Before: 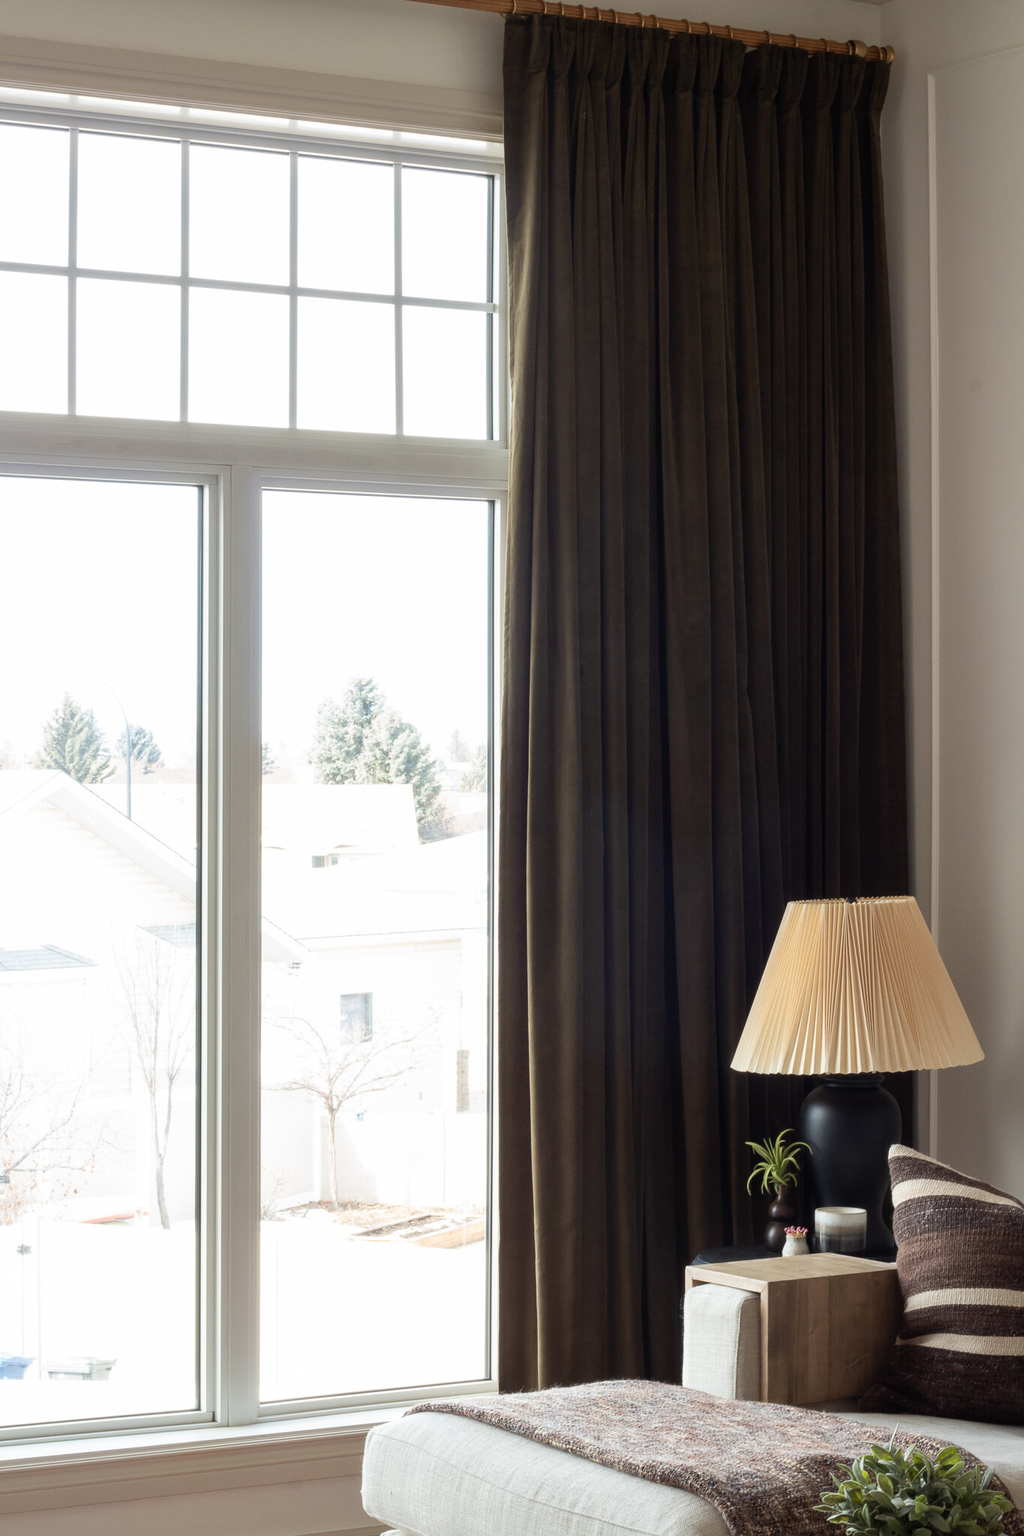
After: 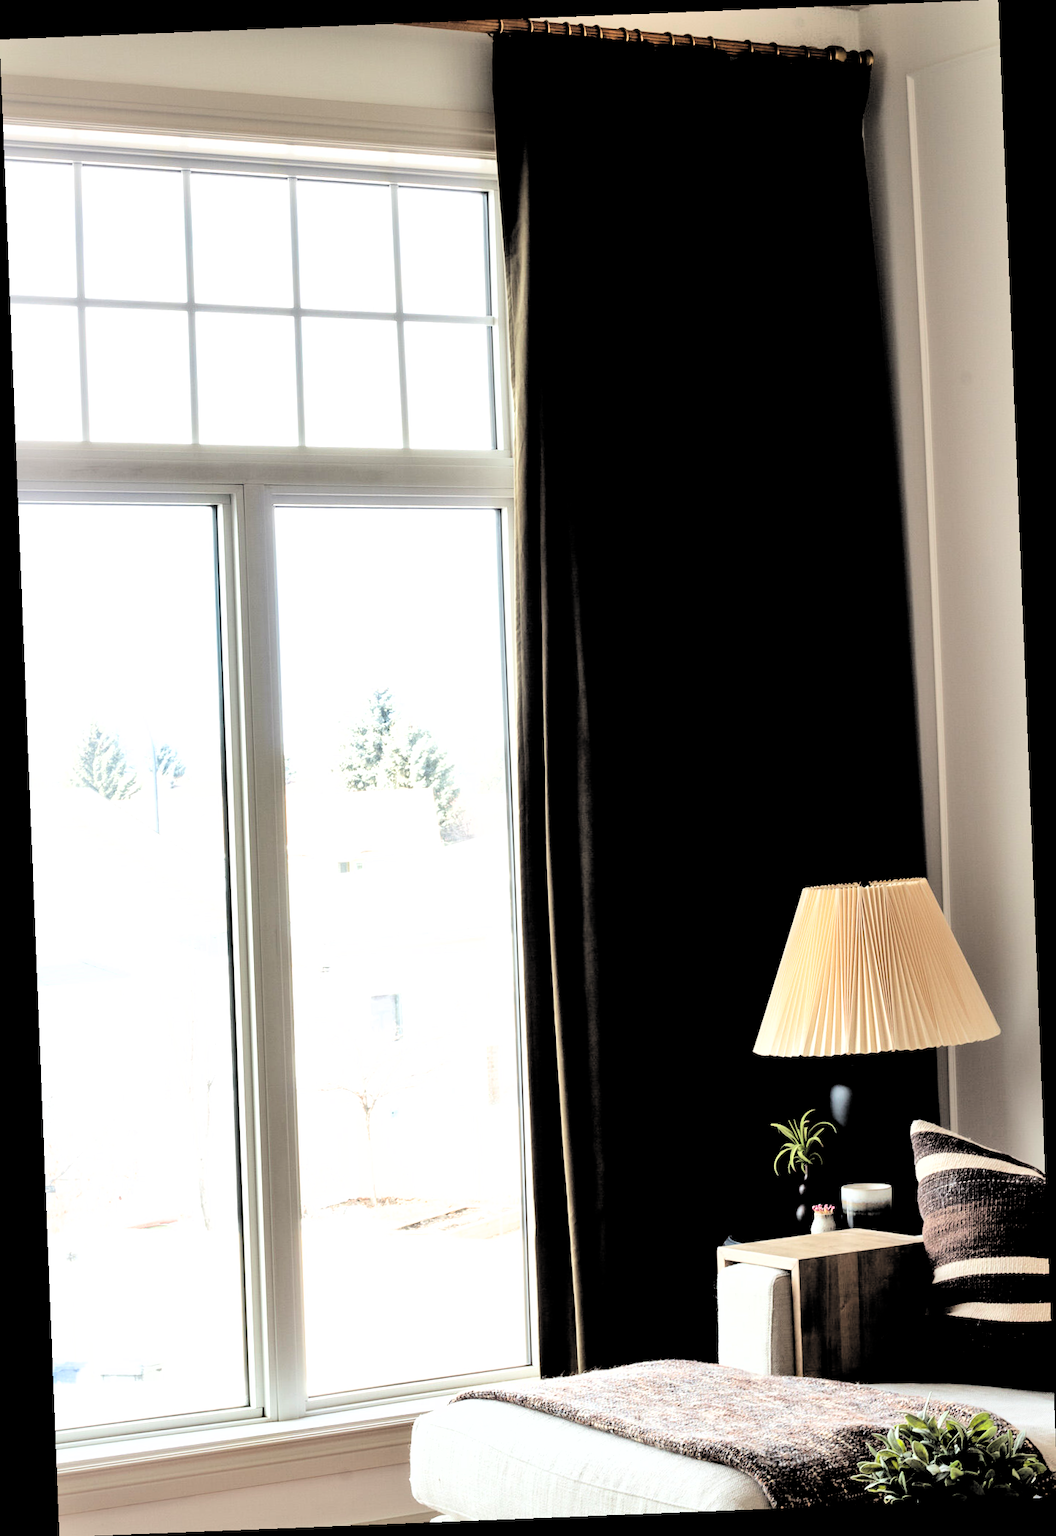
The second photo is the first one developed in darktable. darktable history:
filmic rgb: middle gray luminance 13.55%, black relative exposure -1.97 EV, white relative exposure 3.1 EV, threshold 6 EV, target black luminance 0%, hardness 1.79, latitude 59.23%, contrast 1.728, highlights saturation mix 5%, shadows ↔ highlights balance -37.52%, add noise in highlights 0, color science v3 (2019), use custom middle-gray values true, iterations of high-quality reconstruction 0, contrast in highlights soft, enable highlight reconstruction true
shadows and highlights: low approximation 0.01, soften with gaussian
rotate and perspective: rotation -2.29°, automatic cropping off
